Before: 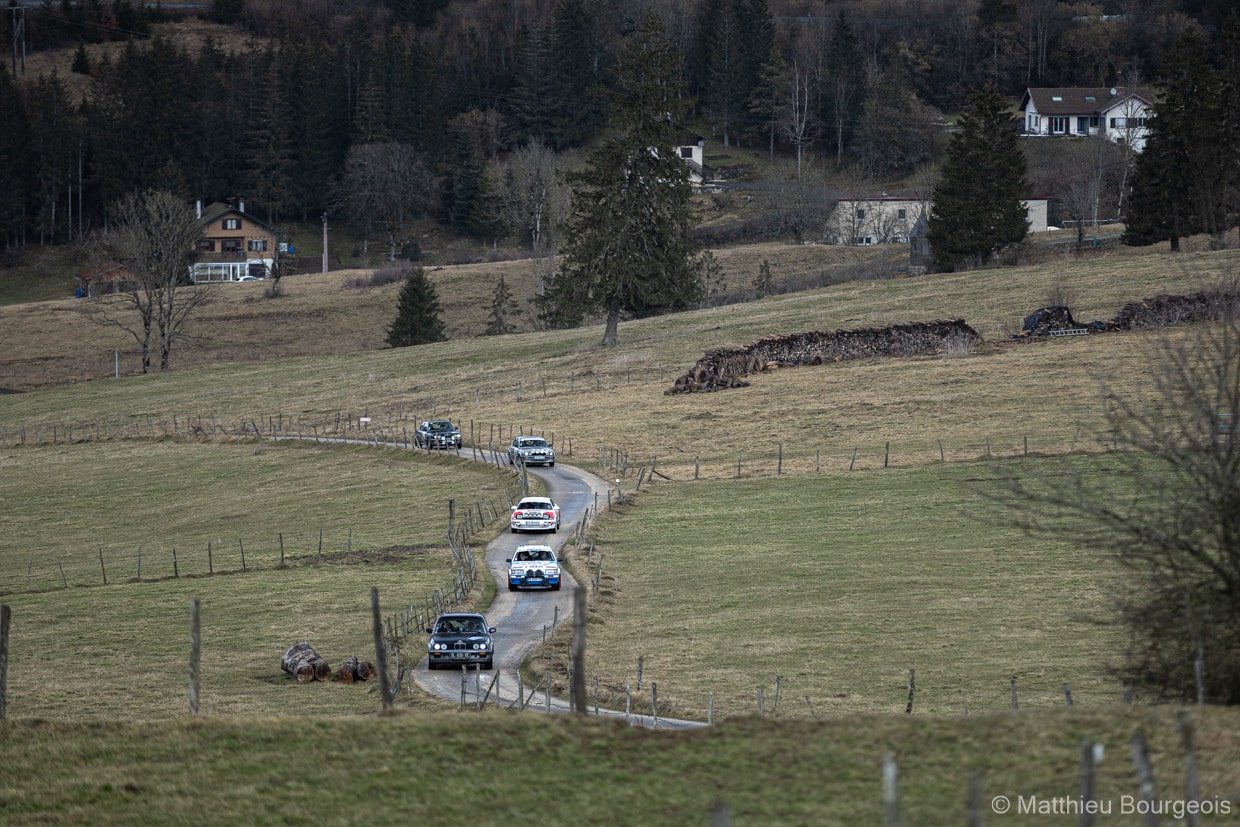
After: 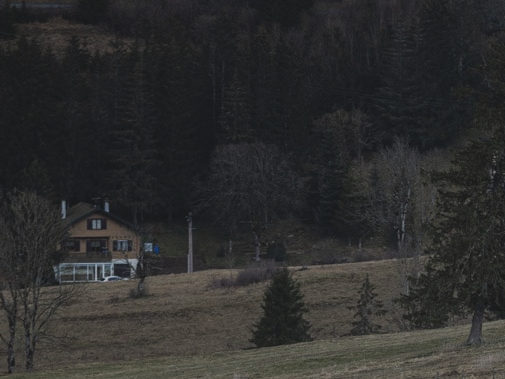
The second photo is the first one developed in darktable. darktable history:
crop and rotate: left 10.894%, top 0.117%, right 48.356%, bottom 53.949%
exposure: black level correction -0.018, exposure -1.091 EV, compensate highlight preservation false
